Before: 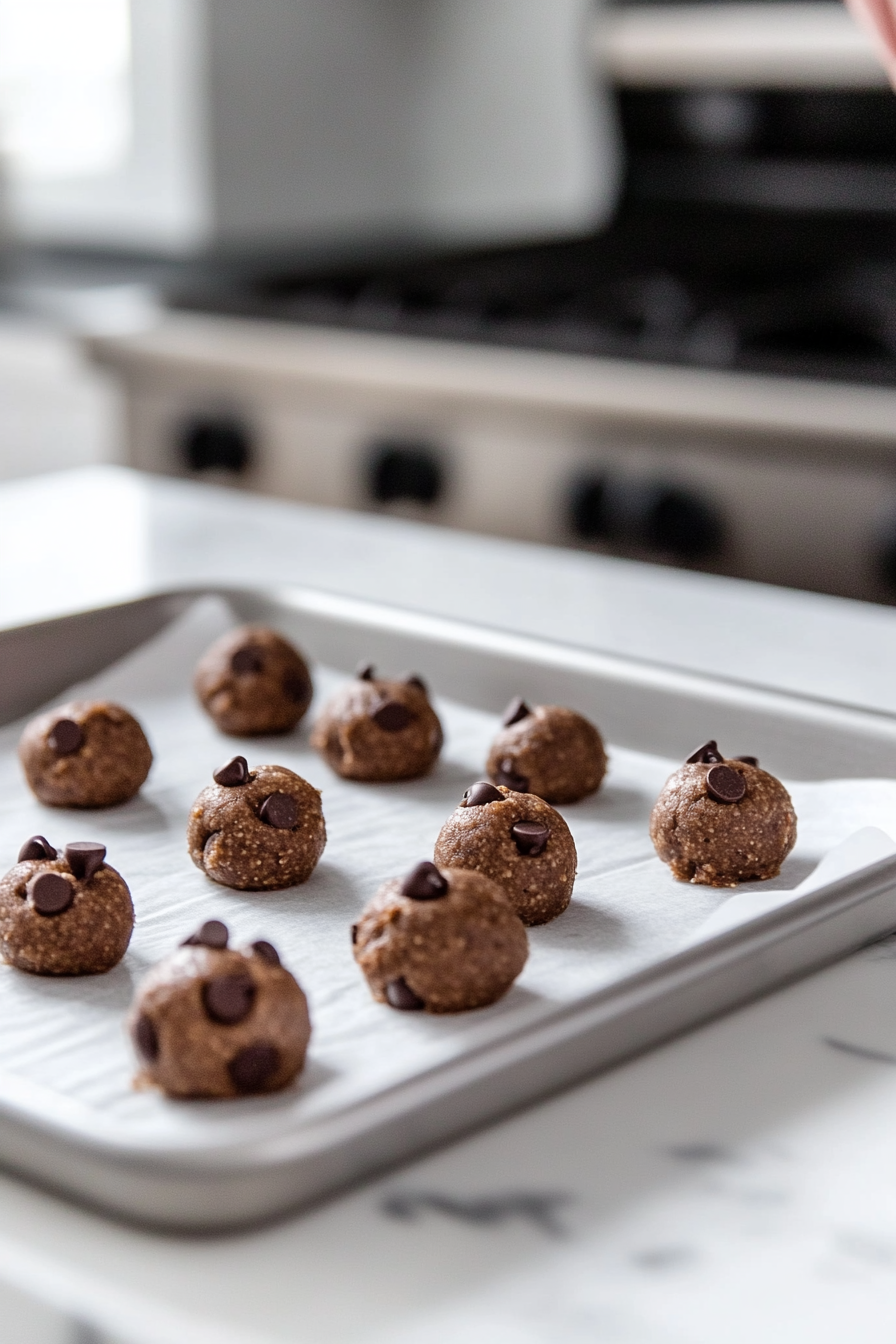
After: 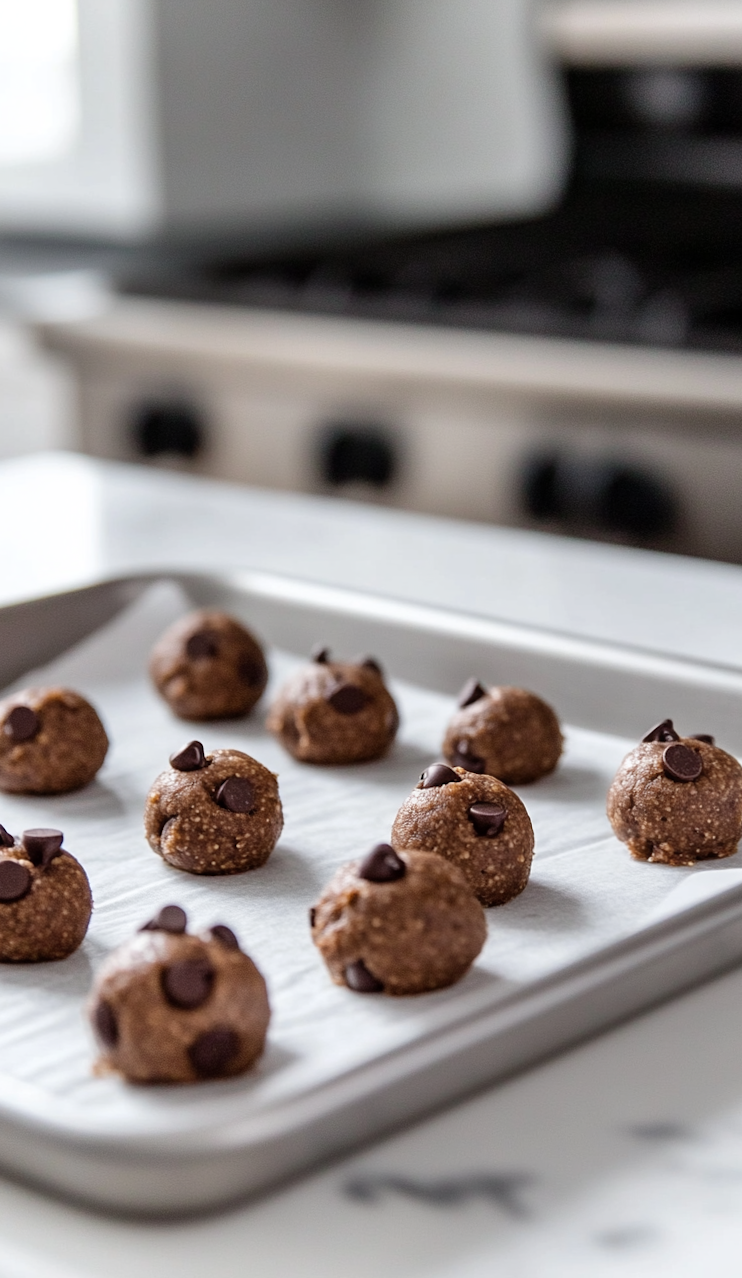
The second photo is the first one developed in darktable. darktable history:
crop and rotate: angle 0.716°, left 4.235%, top 0.435%, right 11.352%, bottom 2.629%
